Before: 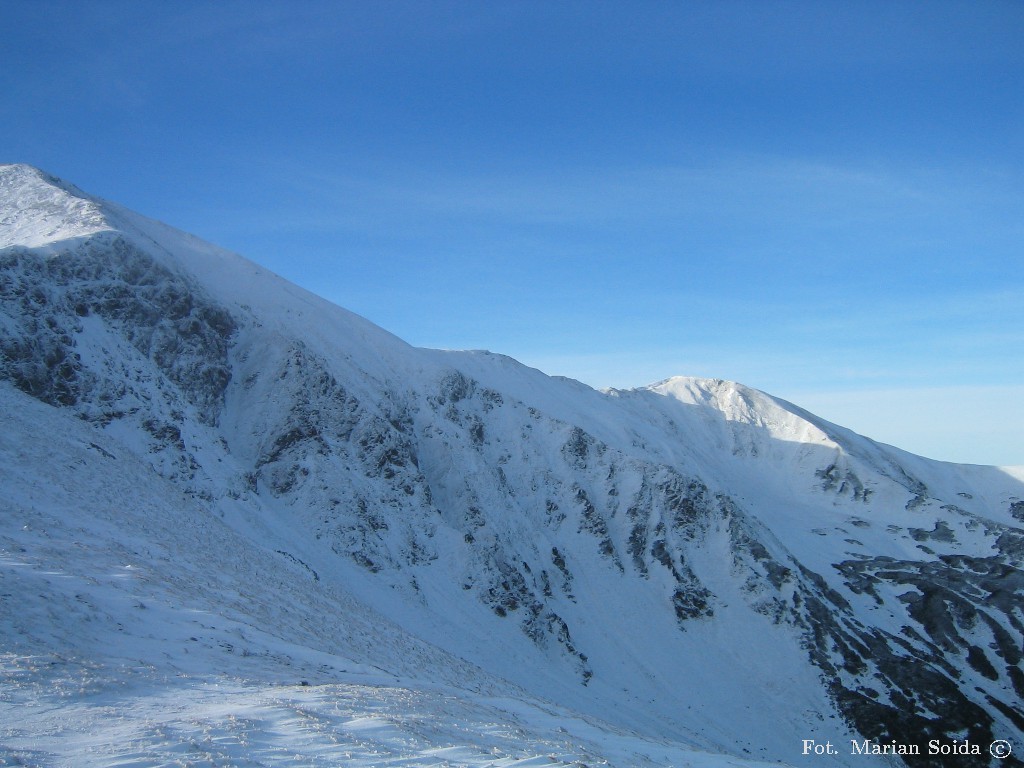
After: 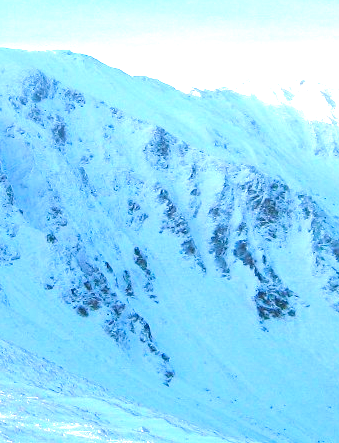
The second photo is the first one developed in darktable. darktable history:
velvia: on, module defaults
crop: left 40.878%, top 39.176%, right 25.993%, bottom 3.081%
exposure: black level correction 0.001, exposure 1.735 EV, compensate highlight preservation false
color balance rgb: perceptual saturation grading › global saturation 25%, perceptual brilliance grading › mid-tones 10%, perceptual brilliance grading › shadows 15%, global vibrance 20%
